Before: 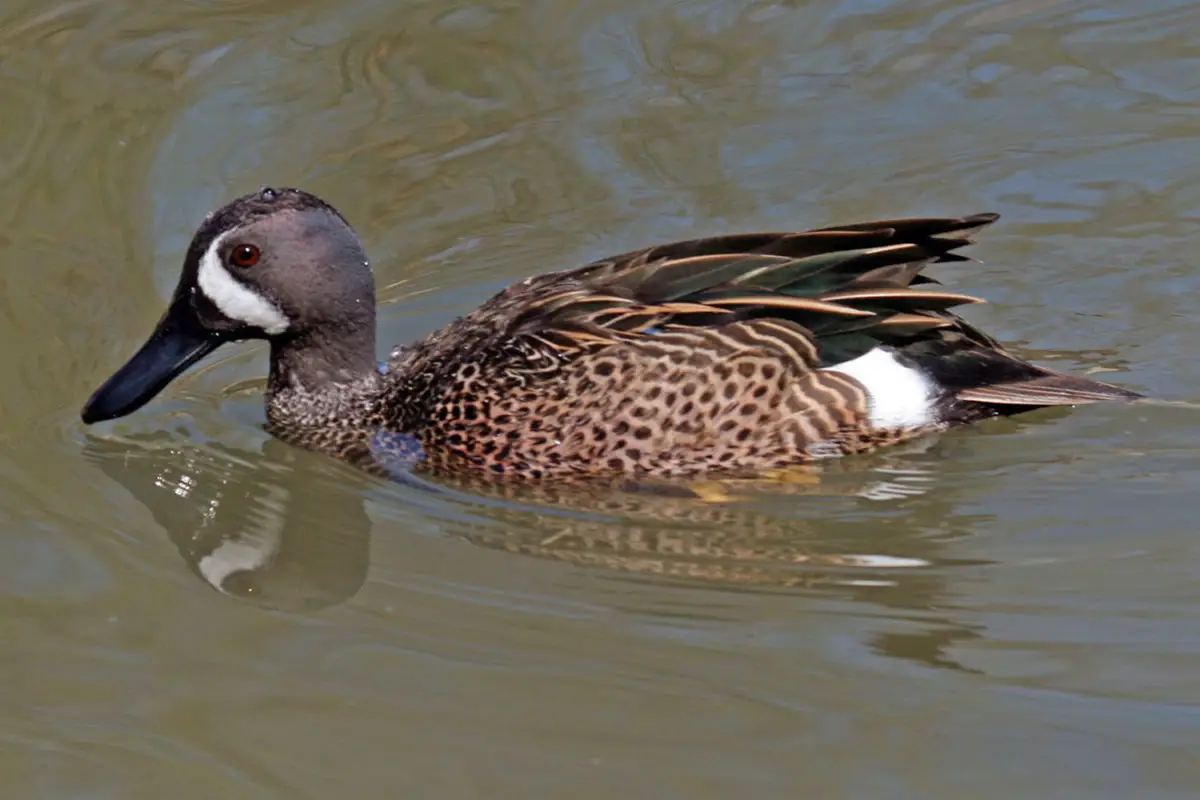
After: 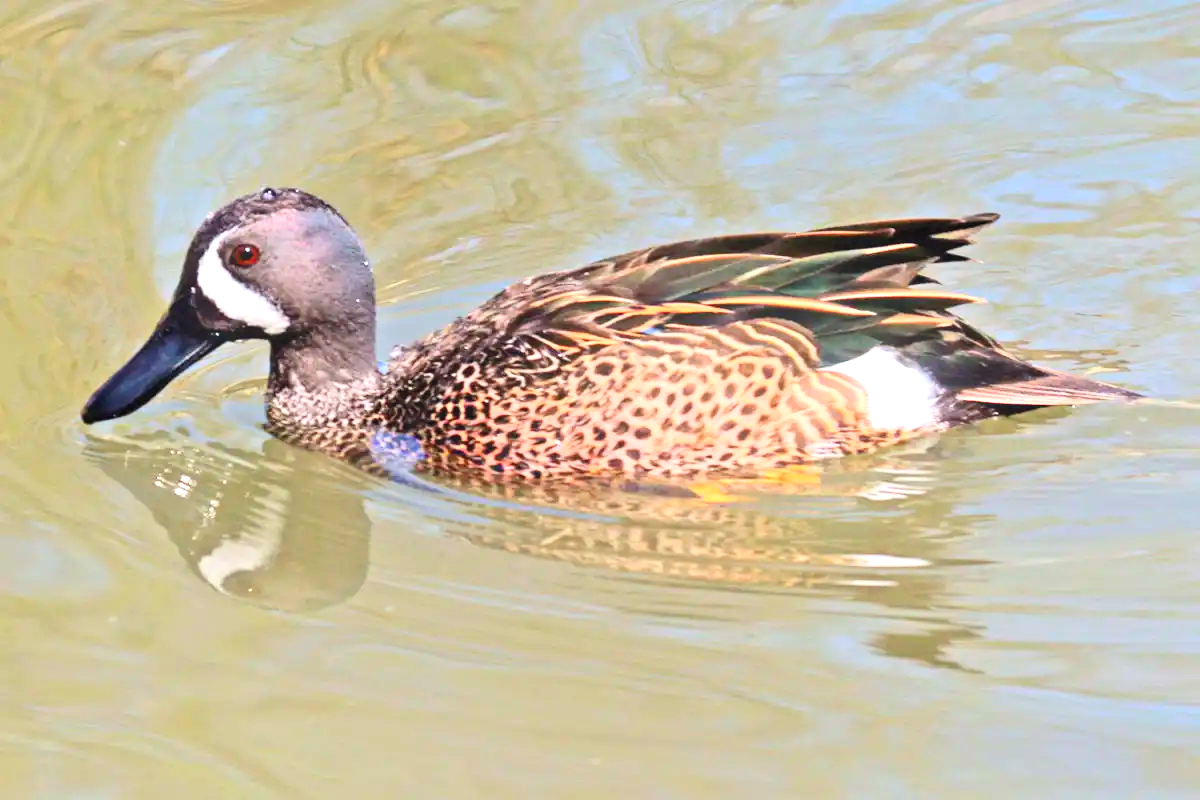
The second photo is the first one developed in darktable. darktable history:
bloom: size 13.65%, threshold 98.39%, strength 4.82%
contrast brightness saturation: contrast 0.24, brightness 0.26, saturation 0.39
exposure: black level correction 0, exposure 1.2 EV, compensate exposure bias true, compensate highlight preservation false
